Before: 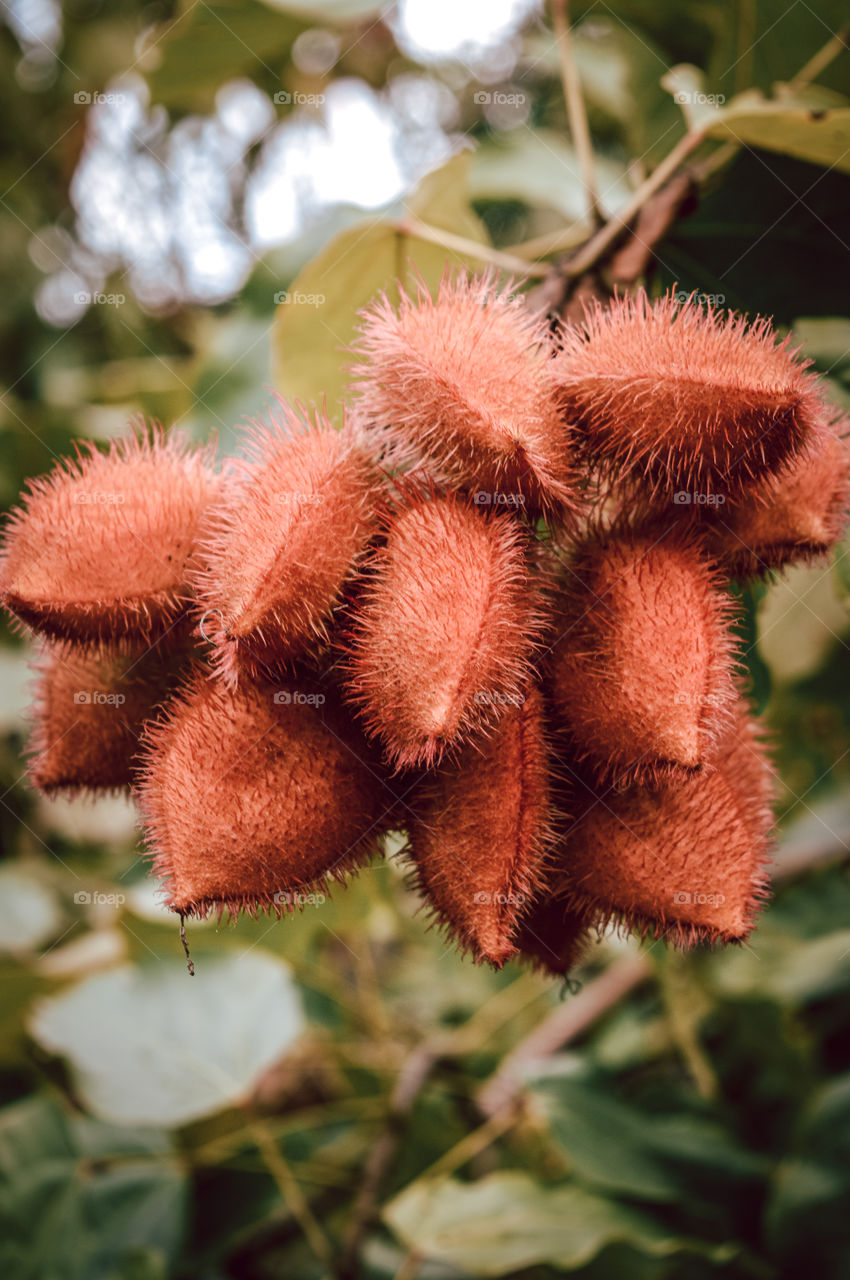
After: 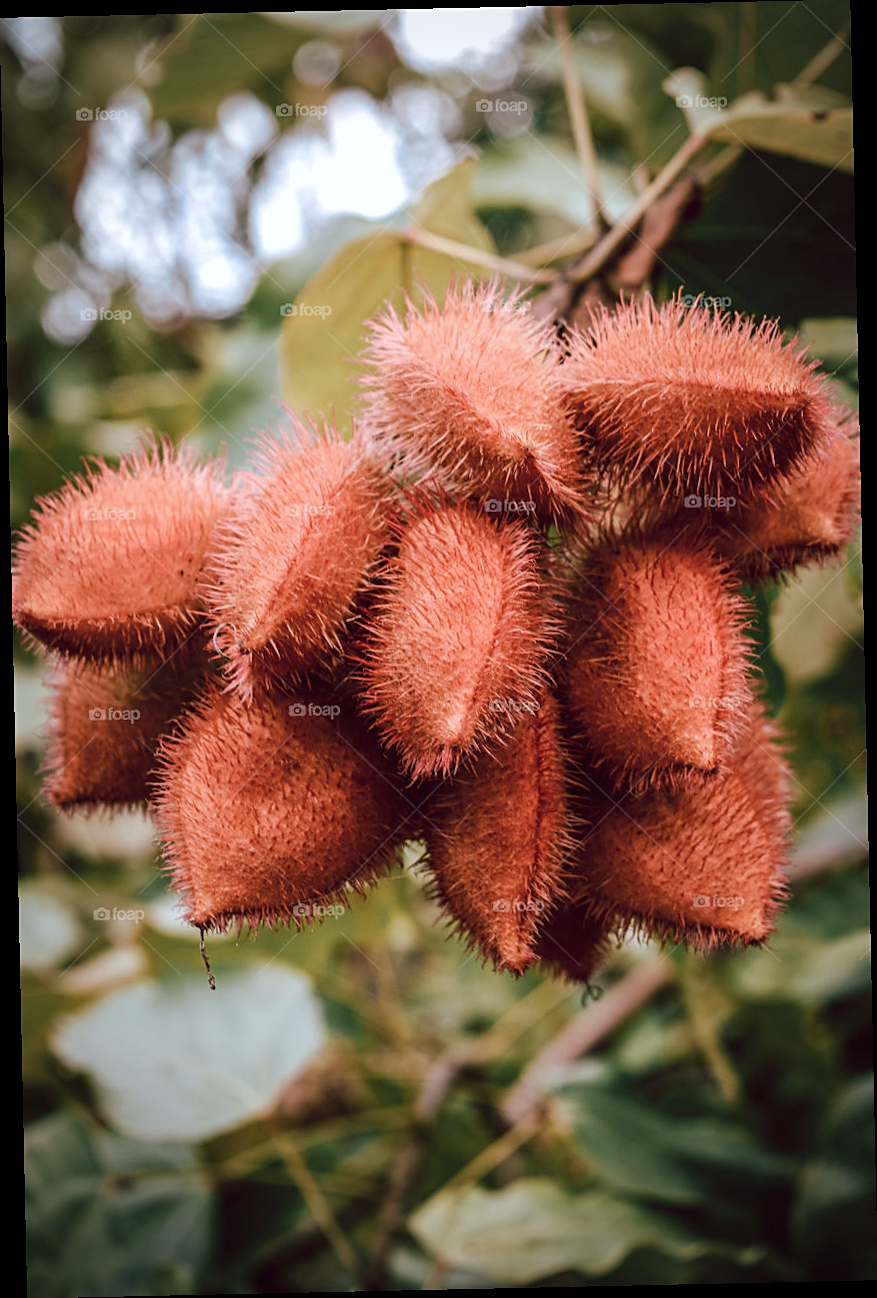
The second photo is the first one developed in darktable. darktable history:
rotate and perspective: rotation -1.24°, automatic cropping off
color calibration: x 0.355, y 0.367, temperature 4700.38 K
vignetting: fall-off radius 60.92%
sharpen: radius 1.864, amount 0.398, threshold 1.271
